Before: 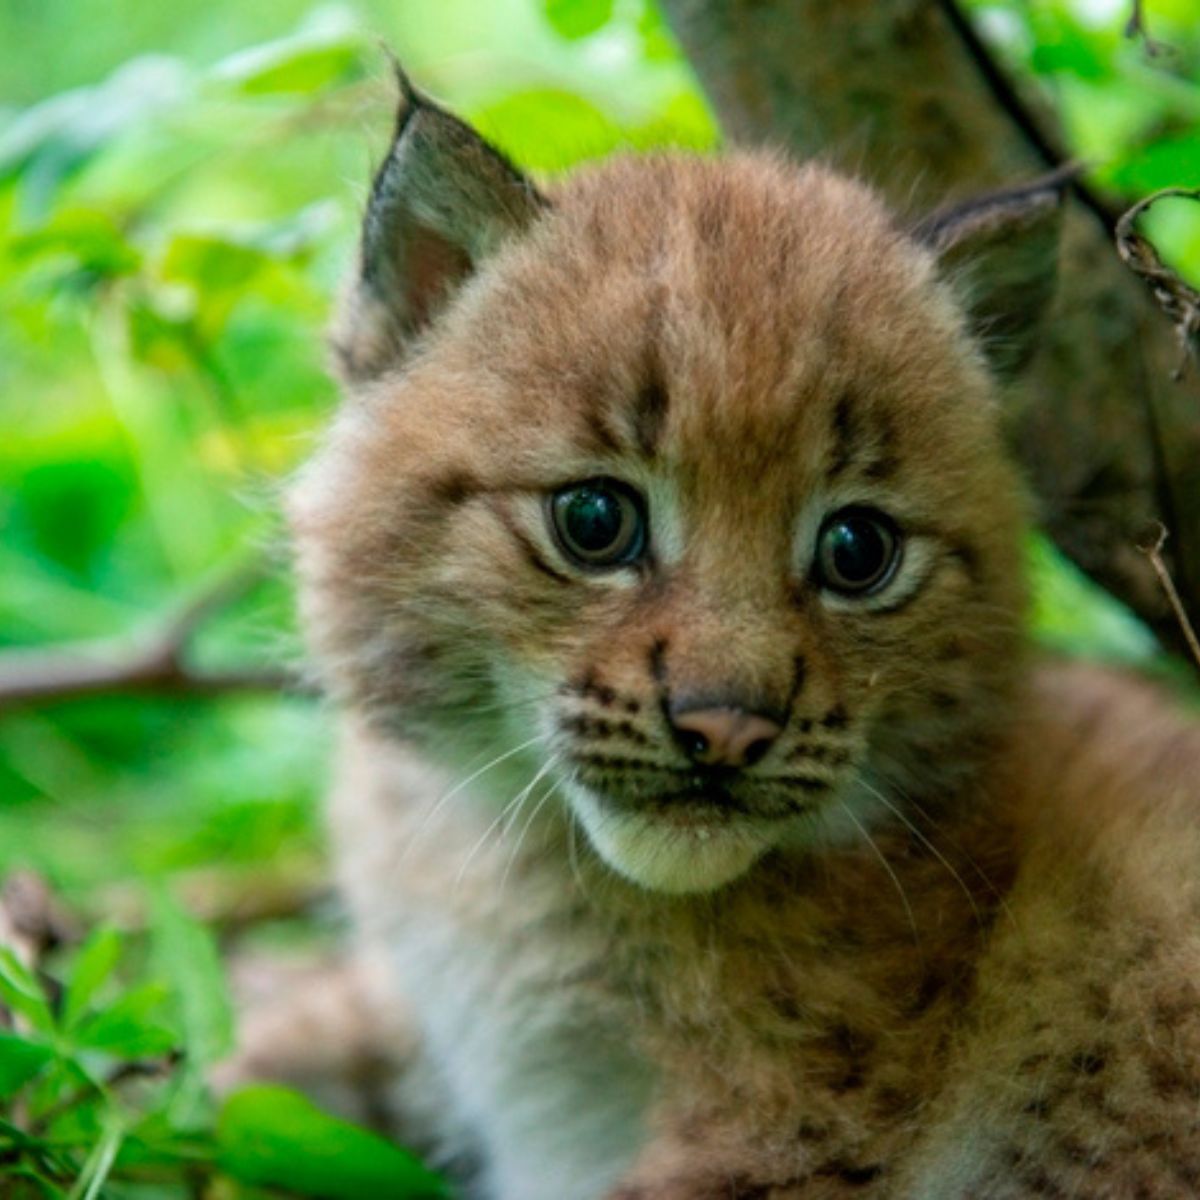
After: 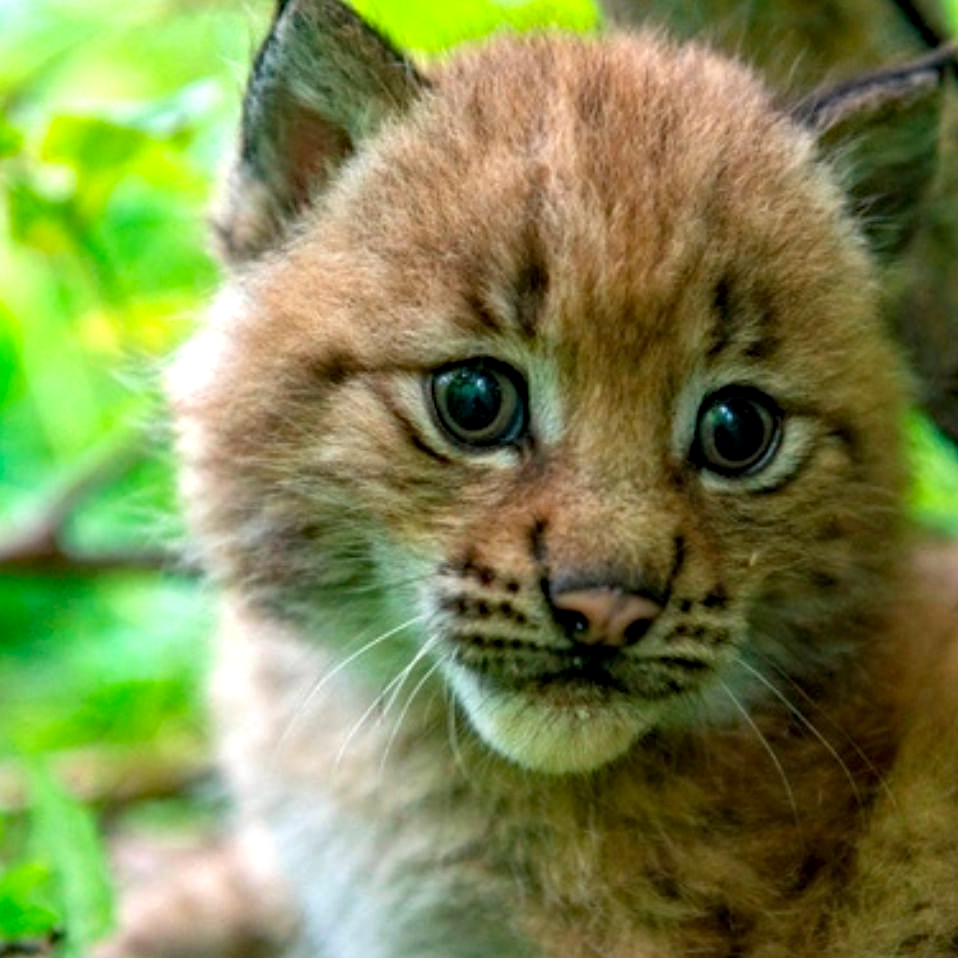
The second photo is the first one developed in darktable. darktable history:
crop and rotate: left 10.071%, top 10.071%, right 10.02%, bottom 10.02%
haze removal: compatibility mode true, adaptive false
sharpen: amount 0.2
local contrast: highlights 100%, shadows 100%, detail 120%, midtone range 0.2
exposure: exposure 0.559 EV, compensate highlight preservation false
